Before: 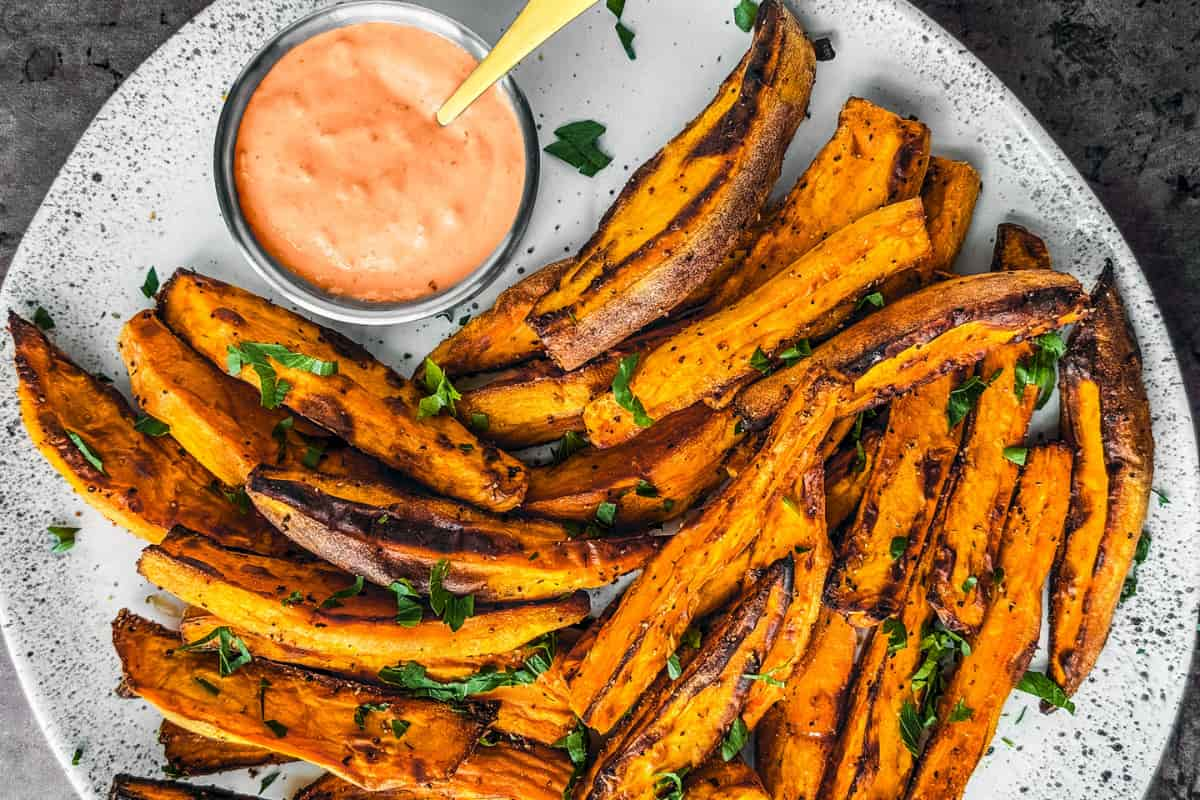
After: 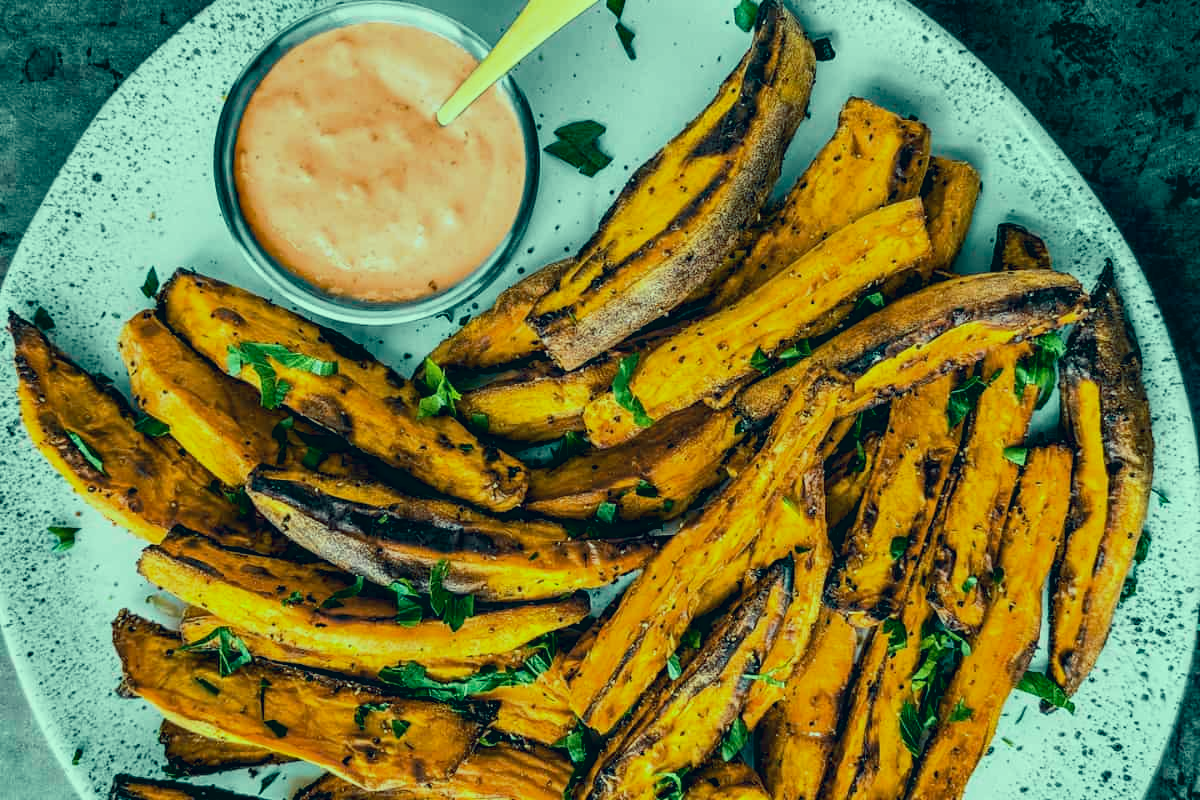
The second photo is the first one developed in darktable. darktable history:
color correction: highlights a* -20.08, highlights b* 9.8, shadows a* -20.4, shadows b* -10.76
tone curve: curves: ch0 [(0, 0) (0.822, 0.825) (0.994, 0.955)]; ch1 [(0, 0) (0.226, 0.261) (0.383, 0.397) (0.46, 0.46) (0.498, 0.479) (0.524, 0.523) (0.578, 0.575) (1, 1)]; ch2 [(0, 0) (0.438, 0.456) (0.5, 0.498) (0.547, 0.515) (0.597, 0.58) (0.629, 0.603) (1, 1)], color space Lab, independent channels, preserve colors none
exposure: black level correction 0.009, exposure -0.159 EV, compensate highlight preservation false
shadows and highlights: shadows 20.91, highlights -35.45, soften with gaussian
